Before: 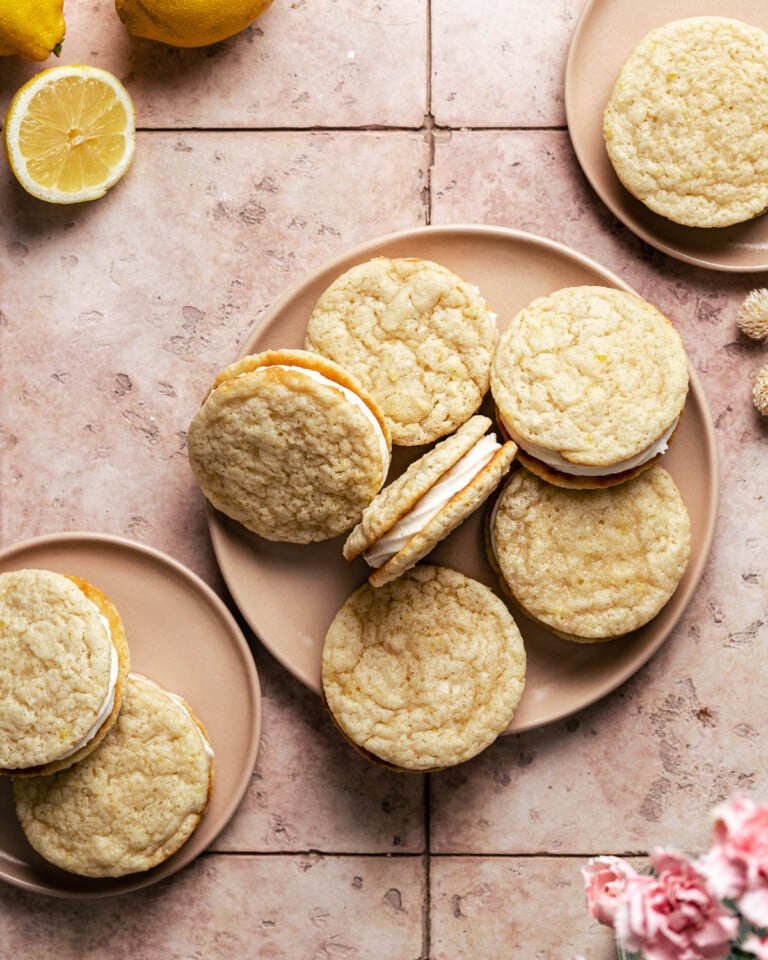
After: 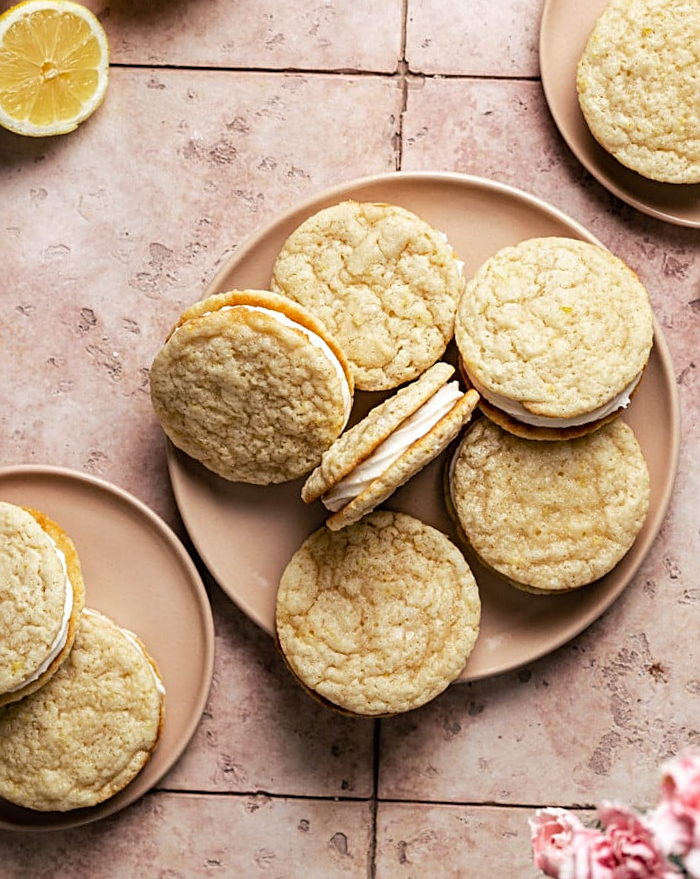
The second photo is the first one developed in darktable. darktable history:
crop and rotate: angle -2.05°, left 3.152%, top 3.9%, right 1.631%, bottom 0.502%
sharpen: on, module defaults
